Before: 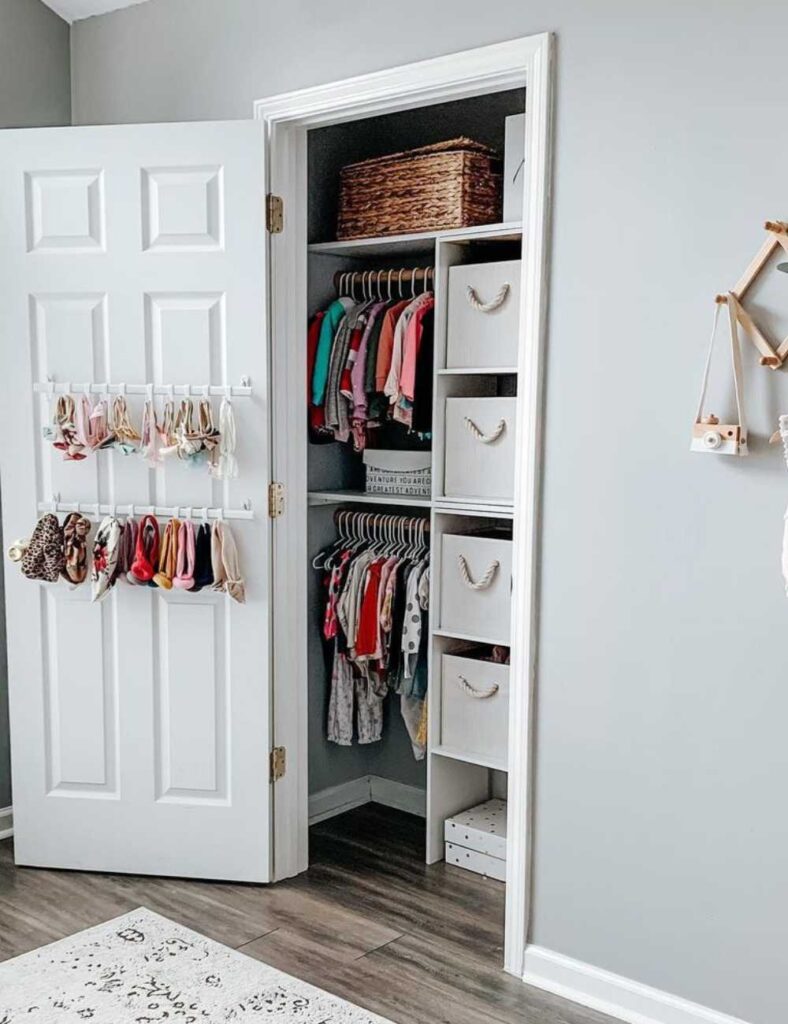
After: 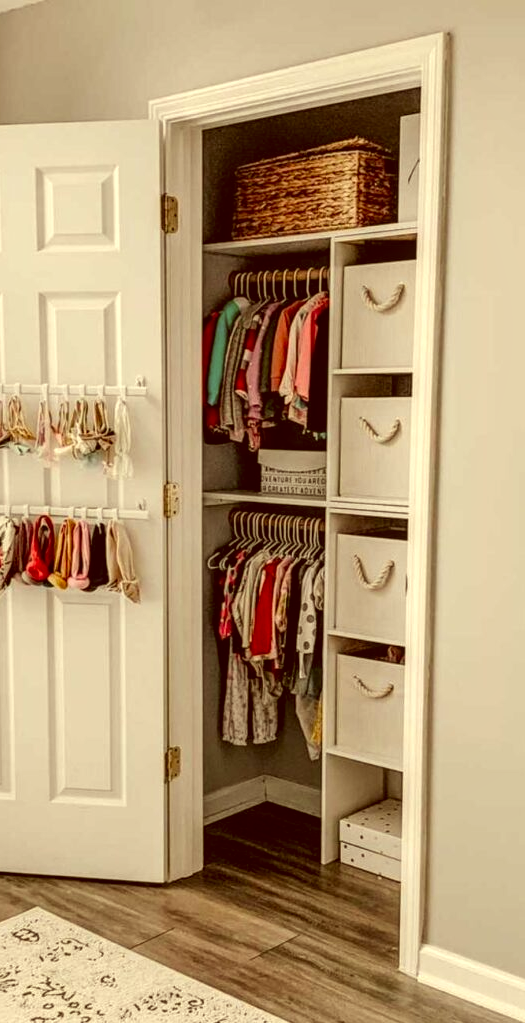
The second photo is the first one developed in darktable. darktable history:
crop and rotate: left 13.342%, right 19.991%
local contrast: on, module defaults
color correction: highlights a* 1.12, highlights b* 24.26, shadows a* 15.58, shadows b* 24.26
